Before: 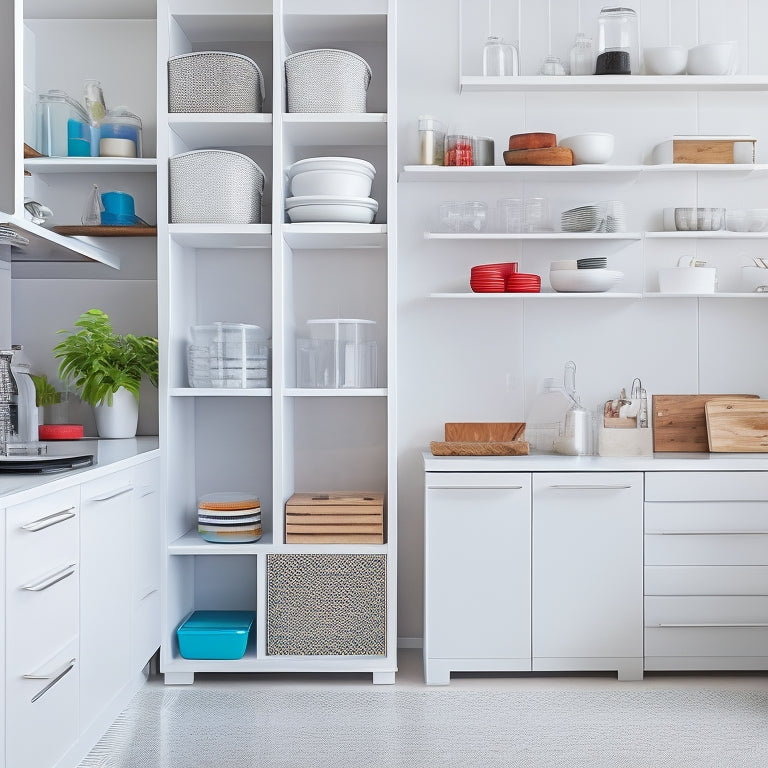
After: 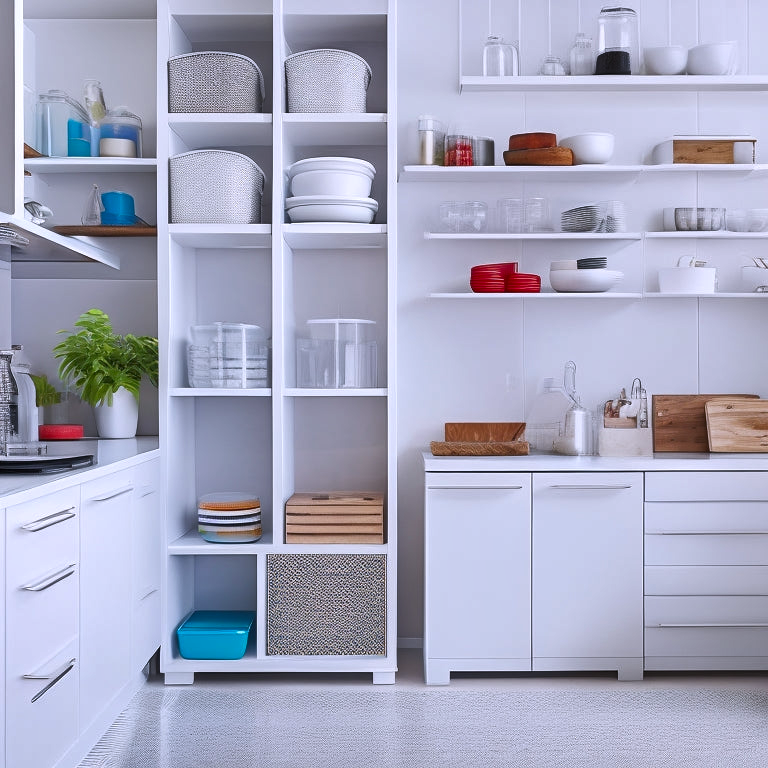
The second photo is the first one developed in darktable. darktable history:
shadows and highlights: soften with gaussian
white balance: red 1.004, blue 1.096
